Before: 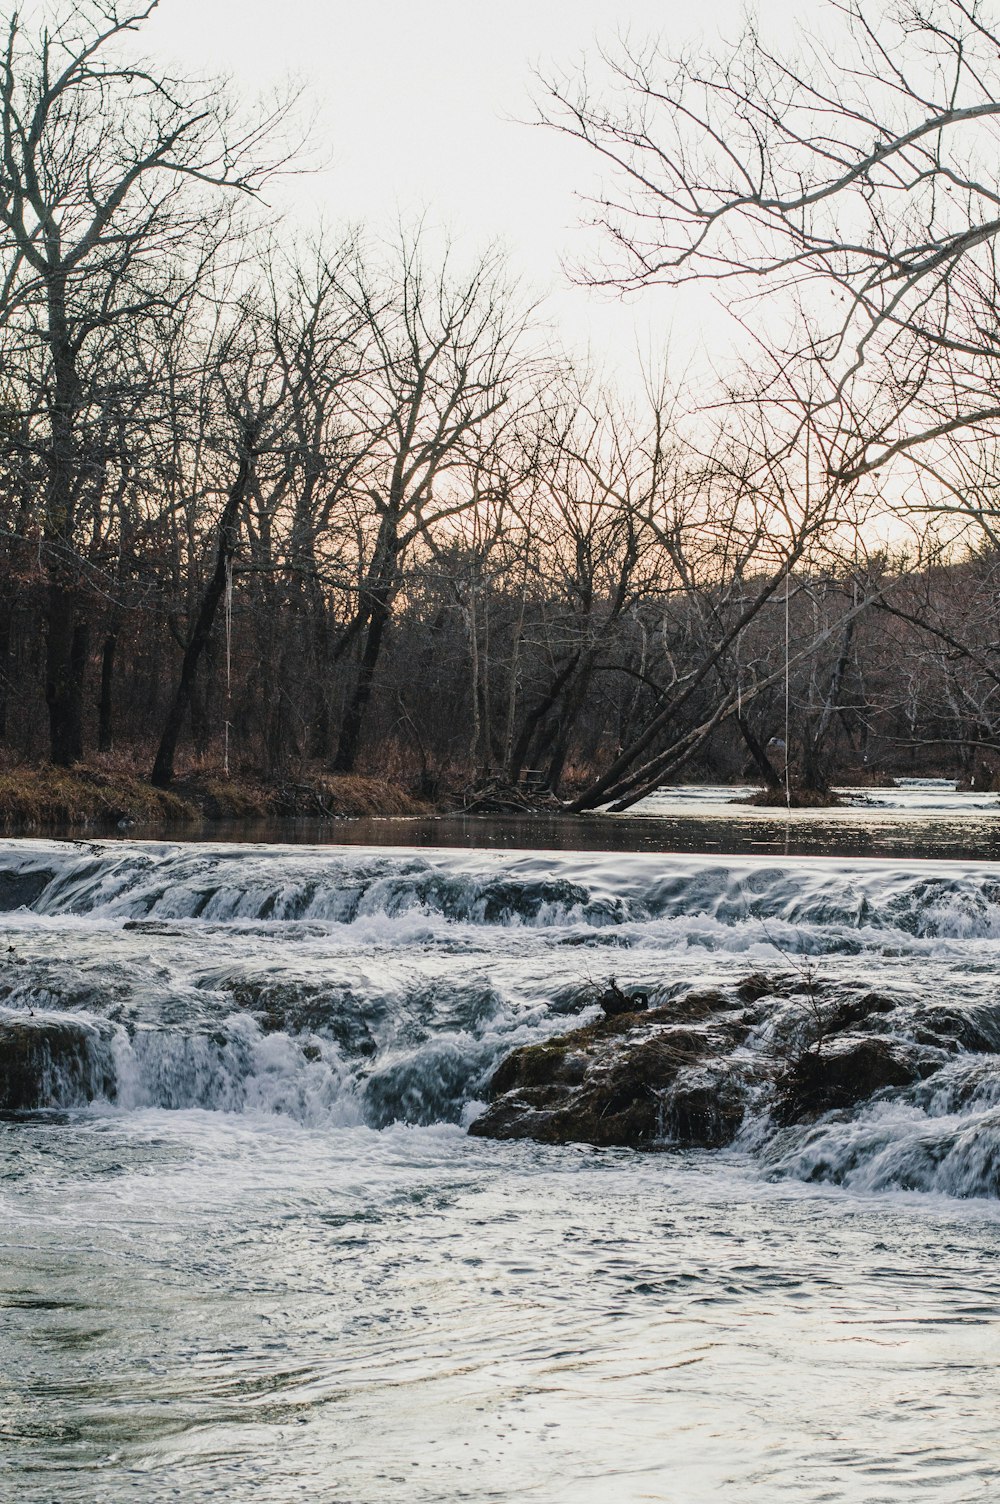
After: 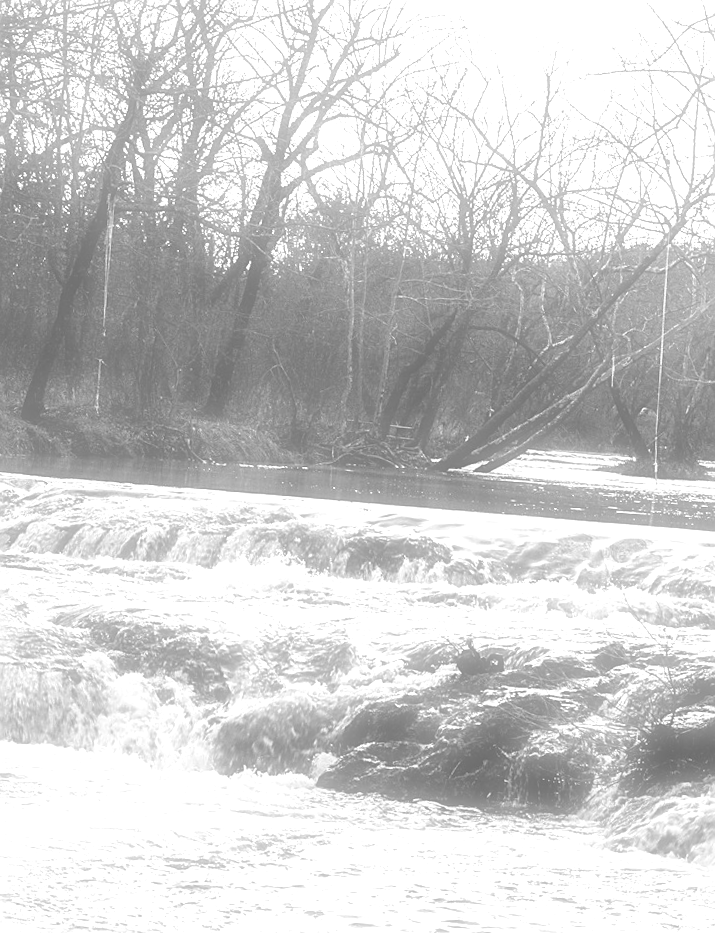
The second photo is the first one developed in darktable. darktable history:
soften: on, module defaults
color balance rgb: perceptual saturation grading › highlights -31.88%, perceptual saturation grading › mid-tones 5.8%, perceptual saturation grading › shadows 18.12%, perceptual brilliance grading › highlights 3.62%, perceptual brilliance grading › mid-tones -18.12%, perceptual brilliance grading › shadows -41.3%
monochrome: a -35.87, b 49.73, size 1.7
haze removal: strength -0.05
crop and rotate: angle -3.37°, left 9.79%, top 20.73%, right 12.42%, bottom 11.82%
contrast brightness saturation: contrast 0.1, brightness 0.3, saturation 0.14
colorize: hue 34.49°, saturation 35.33%, source mix 100%, lightness 55%, version 1
sharpen: on, module defaults
